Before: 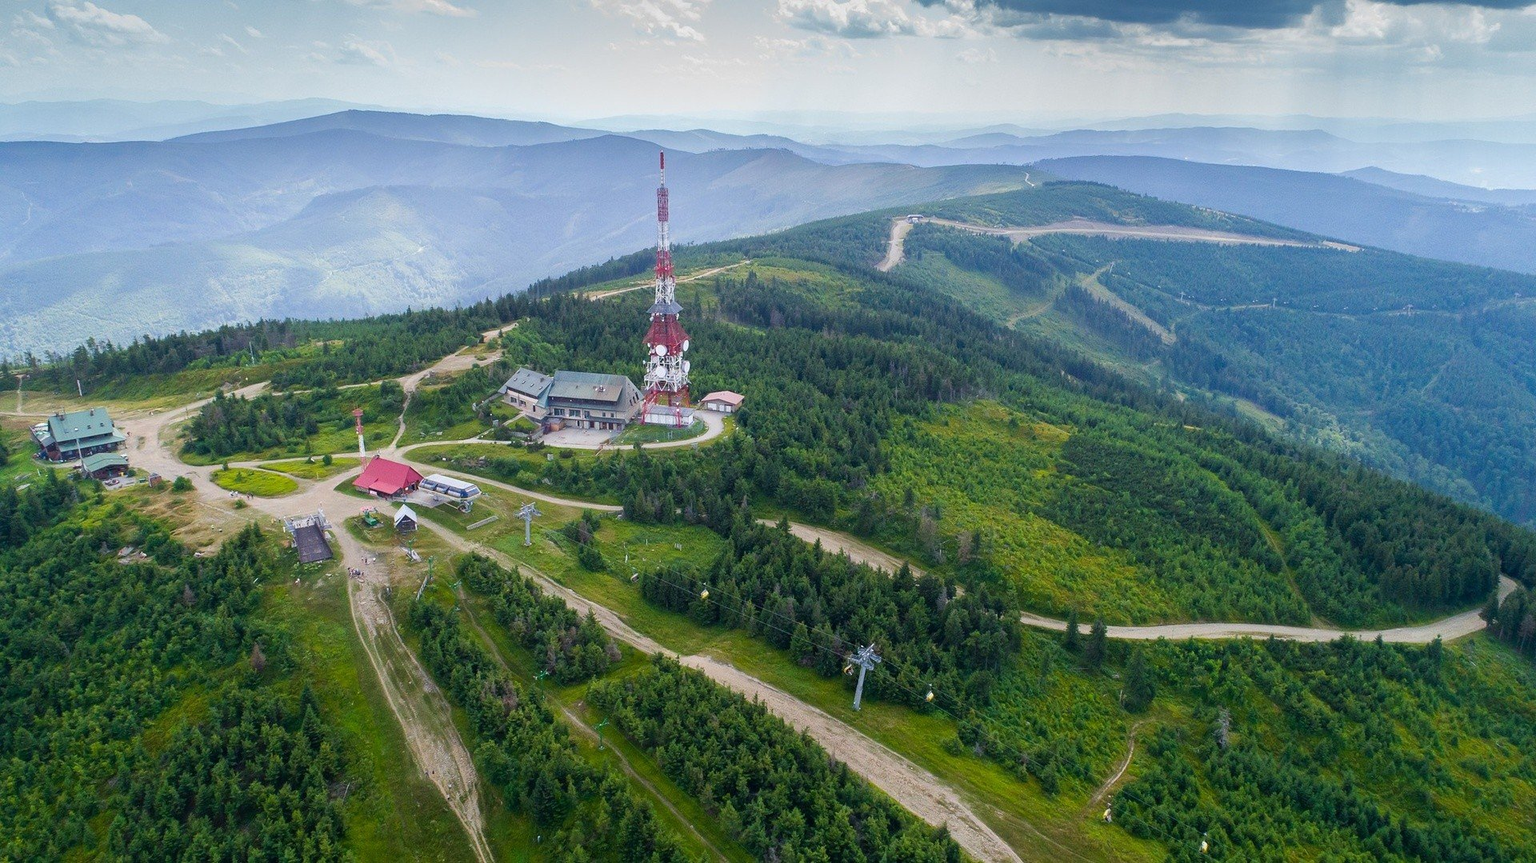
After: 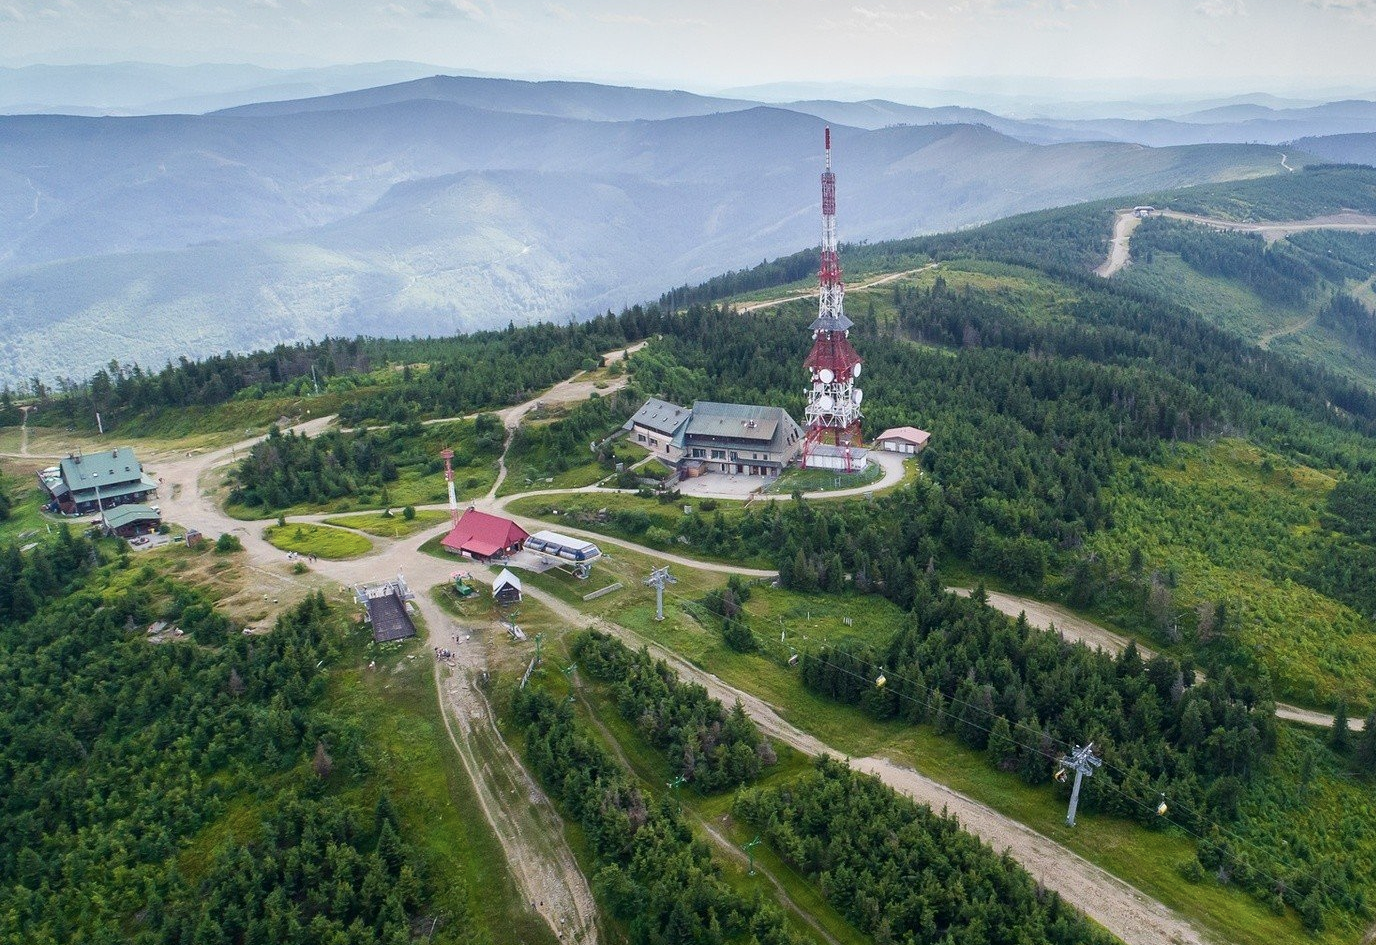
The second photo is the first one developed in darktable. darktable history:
crop: top 5.803%, right 27.864%, bottom 5.804%
contrast brightness saturation: contrast 0.11, saturation -0.17
